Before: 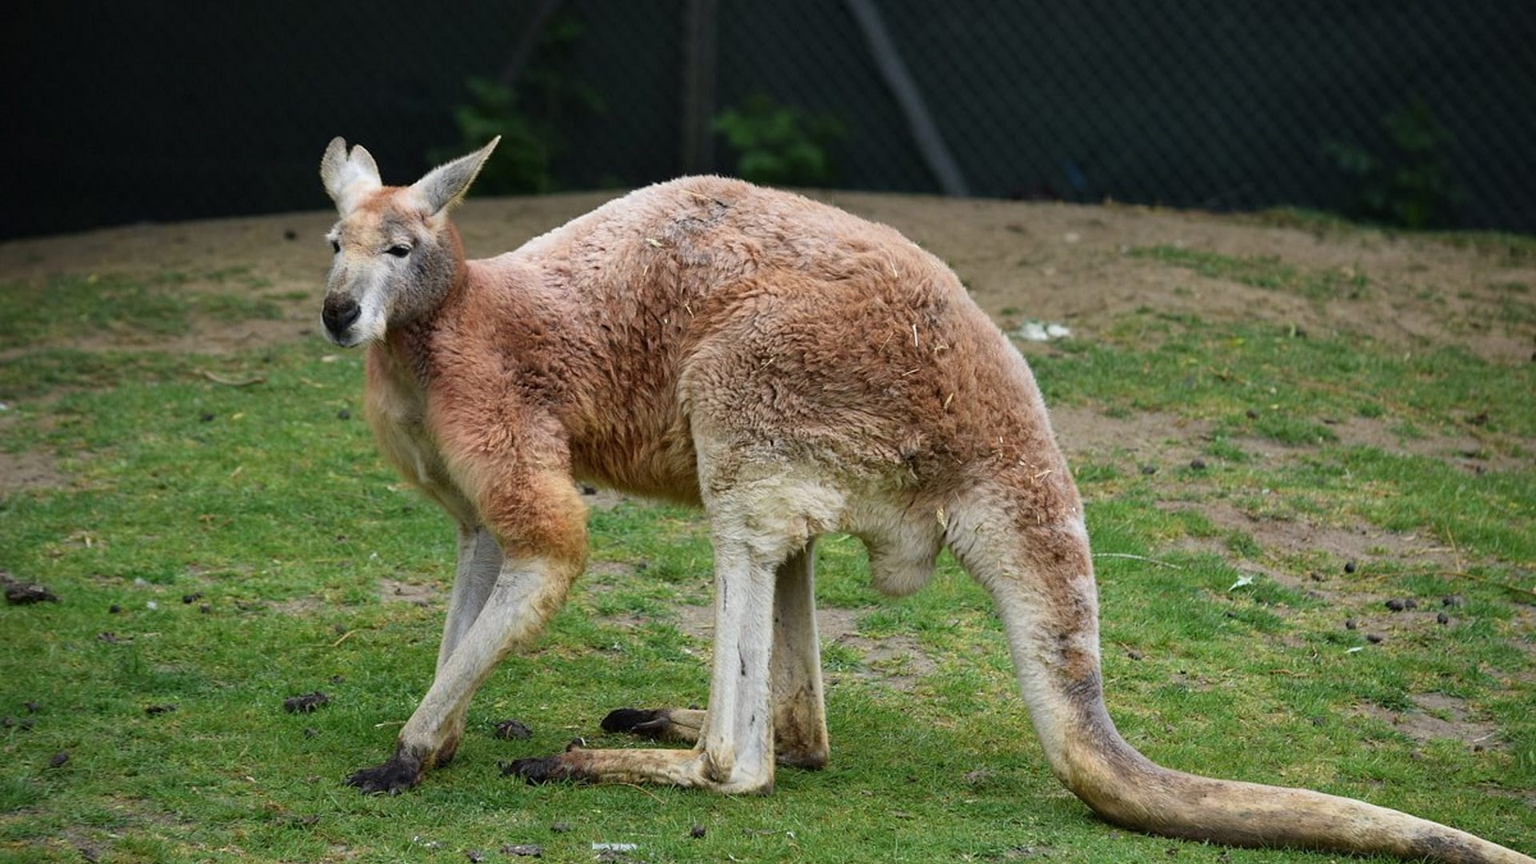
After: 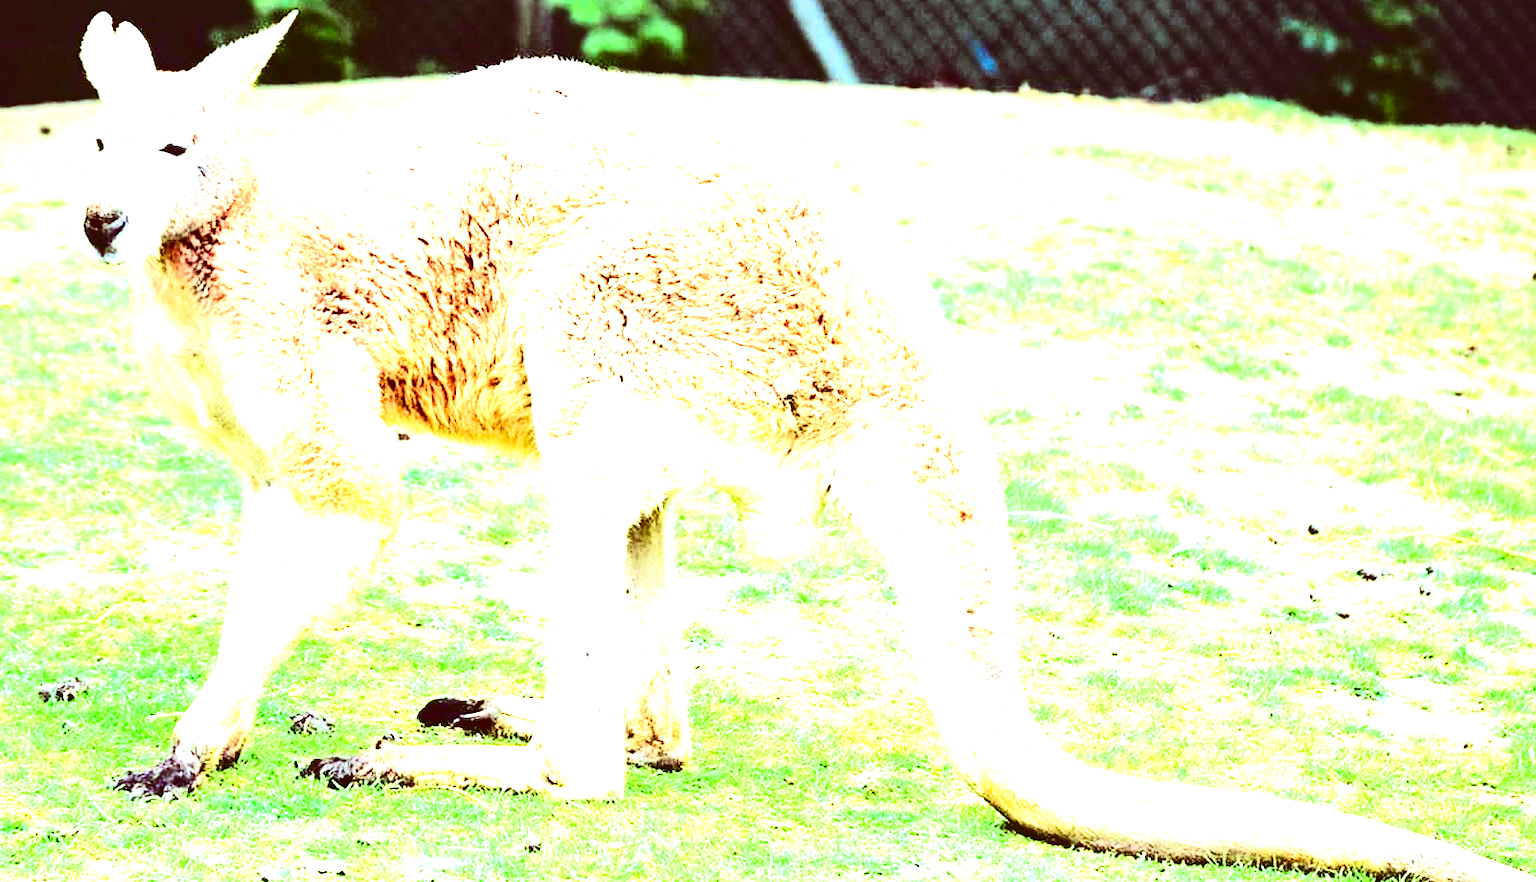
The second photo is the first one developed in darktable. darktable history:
base curve: curves: ch0 [(0, 0.036) (0.083, 0.04) (0.804, 1)]
color zones: curves: ch1 [(0.25, 0.5) (0.747, 0.71)]
exposure: black level correction 0, exposure 4.05 EV, compensate exposure bias true, compensate highlight preservation false
contrast brightness saturation: contrast 0.191, brightness -0.232, saturation 0.116
crop: left 16.487%, top 14.674%
tone curve: curves: ch0 [(0, 0.037) (0.045, 0.055) (0.155, 0.138) (0.29, 0.325) (0.428, 0.513) (0.604, 0.71) (0.824, 0.882) (1, 0.965)]; ch1 [(0, 0) (0.339, 0.334) (0.445, 0.419) (0.476, 0.454) (0.498, 0.498) (0.53, 0.515) (0.557, 0.556) (0.609, 0.649) (0.716, 0.746) (1, 1)]; ch2 [(0, 0) (0.327, 0.318) (0.417, 0.426) (0.46, 0.453) (0.502, 0.5) (0.526, 0.52) (0.554, 0.541) (0.626, 0.65) (0.749, 0.746) (1, 1)], color space Lab, linked channels, preserve colors none
color correction: highlights a* -7.01, highlights b* -0.206, shadows a* 20.67, shadows b* 11.6
